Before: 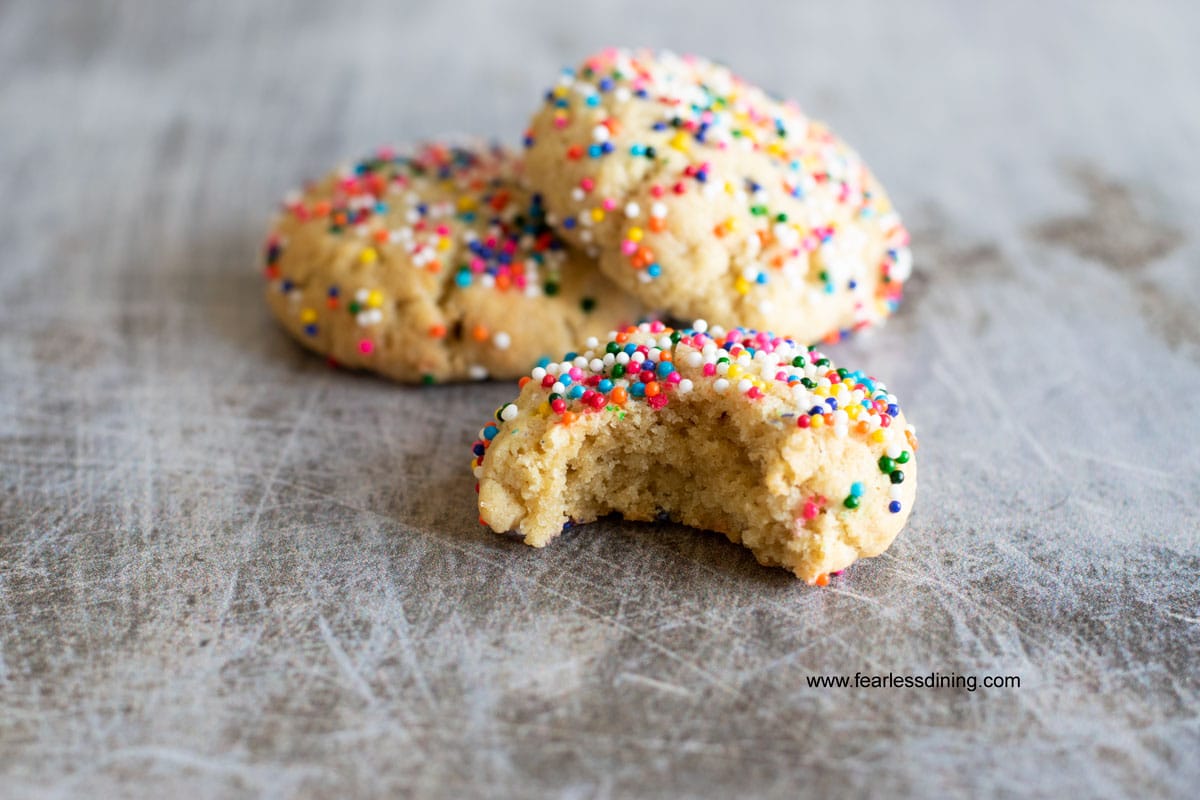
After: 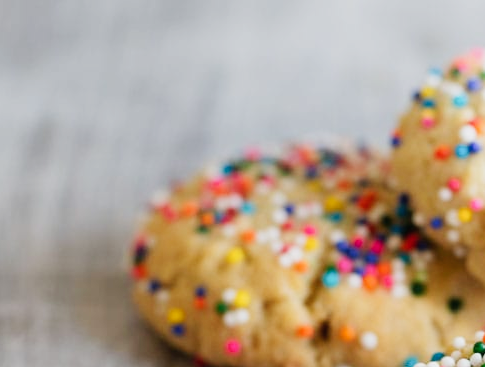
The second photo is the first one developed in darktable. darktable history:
crop and rotate: left 11.136%, top 0.099%, right 48.407%, bottom 53.938%
tone curve: curves: ch0 [(0, 0.017) (0.239, 0.277) (0.508, 0.593) (0.826, 0.855) (1, 0.945)]; ch1 [(0, 0) (0.401, 0.42) (0.442, 0.47) (0.492, 0.498) (0.511, 0.504) (0.555, 0.586) (0.681, 0.739) (1, 1)]; ch2 [(0, 0) (0.411, 0.433) (0.5, 0.504) (0.545, 0.574) (1, 1)], preserve colors none
